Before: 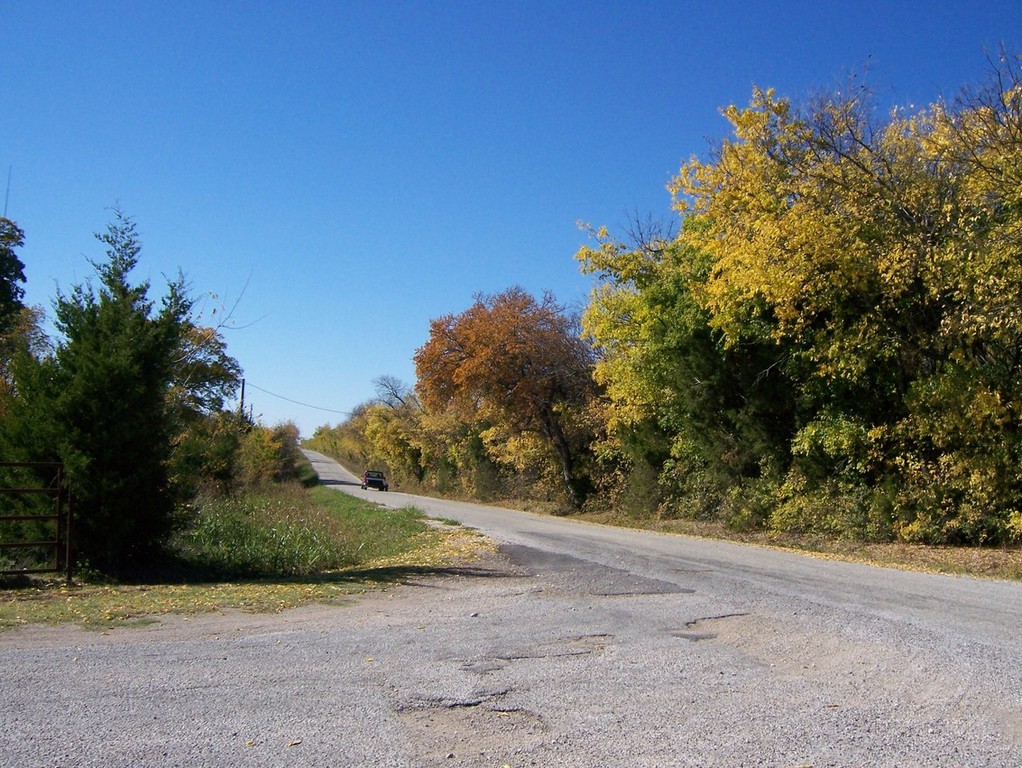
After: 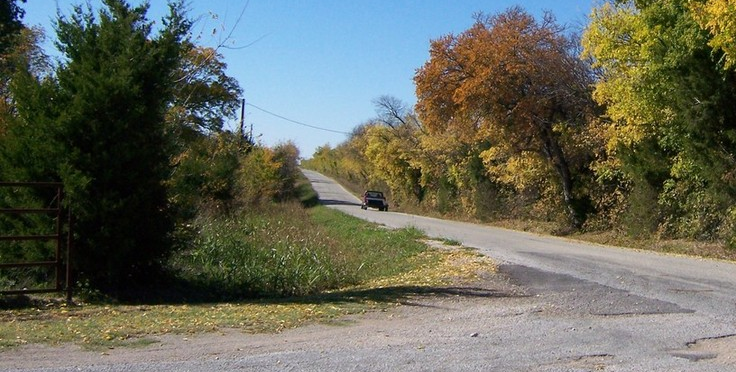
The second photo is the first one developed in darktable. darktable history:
color balance rgb: global vibrance 0.5%
crop: top 36.498%, right 27.964%, bottom 14.995%
